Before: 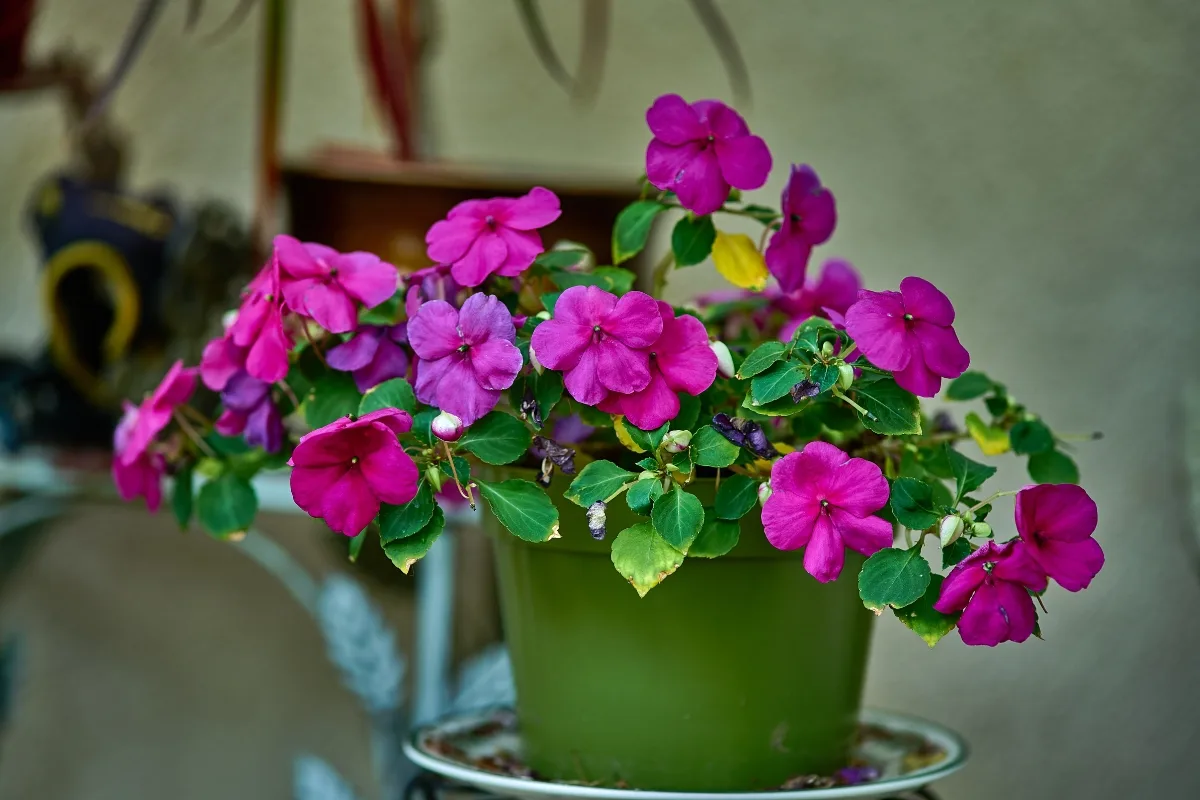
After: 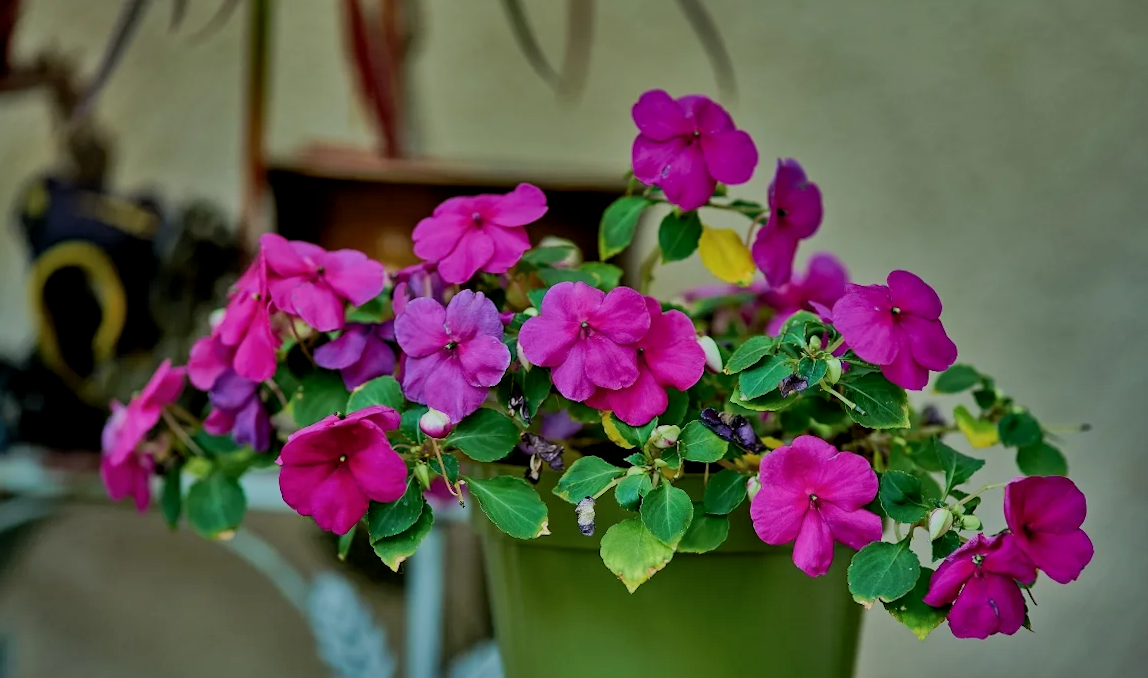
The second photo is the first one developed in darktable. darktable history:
local contrast: mode bilateral grid, contrast 20, coarseness 50, detail 120%, midtone range 0.2
crop and rotate: angle 0.484°, left 0.418%, right 2.676%, bottom 14.145%
filmic rgb: black relative exposure -8.78 EV, white relative exposure 4.98 EV, threshold 2.94 EV, target black luminance 0%, hardness 3.77, latitude 65.44%, contrast 0.832, shadows ↔ highlights balance 19.7%, color science v6 (2022), enable highlight reconstruction true
